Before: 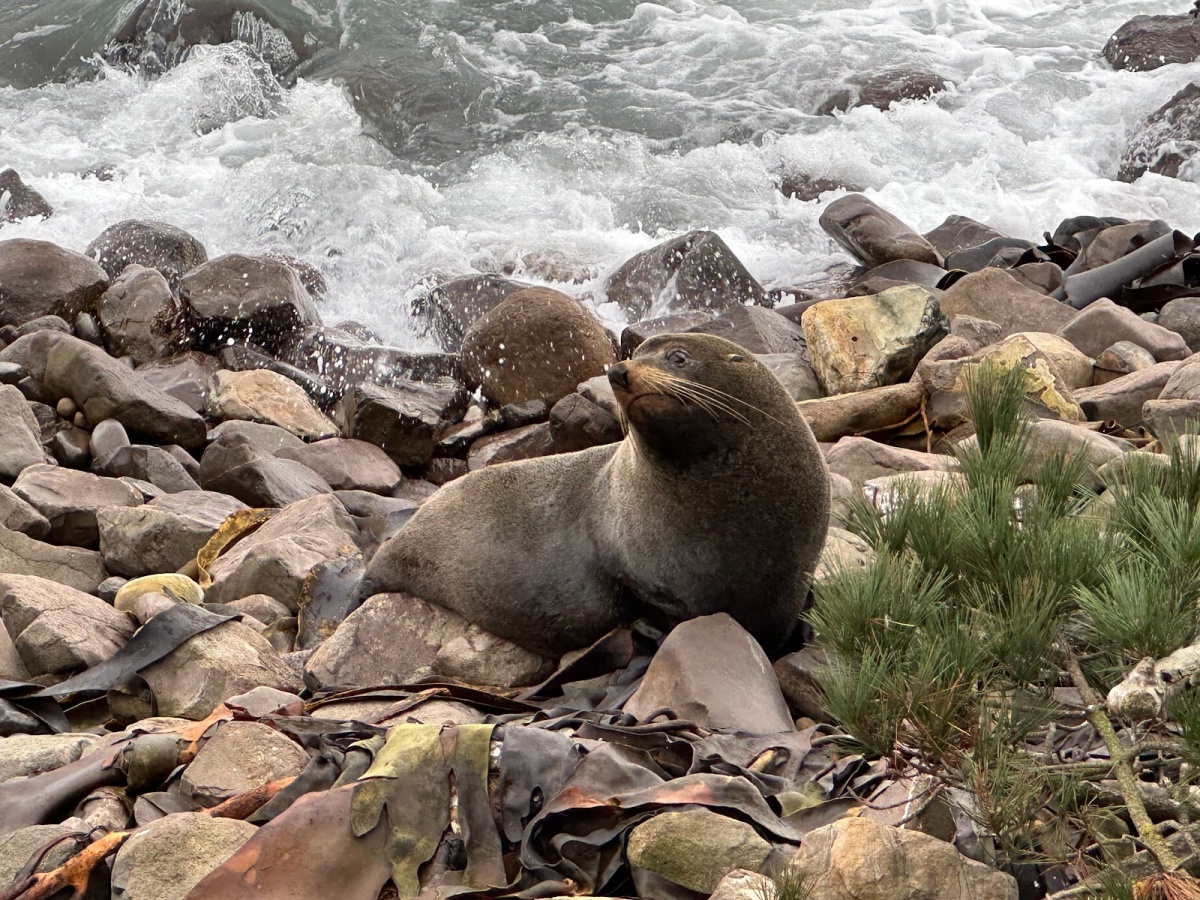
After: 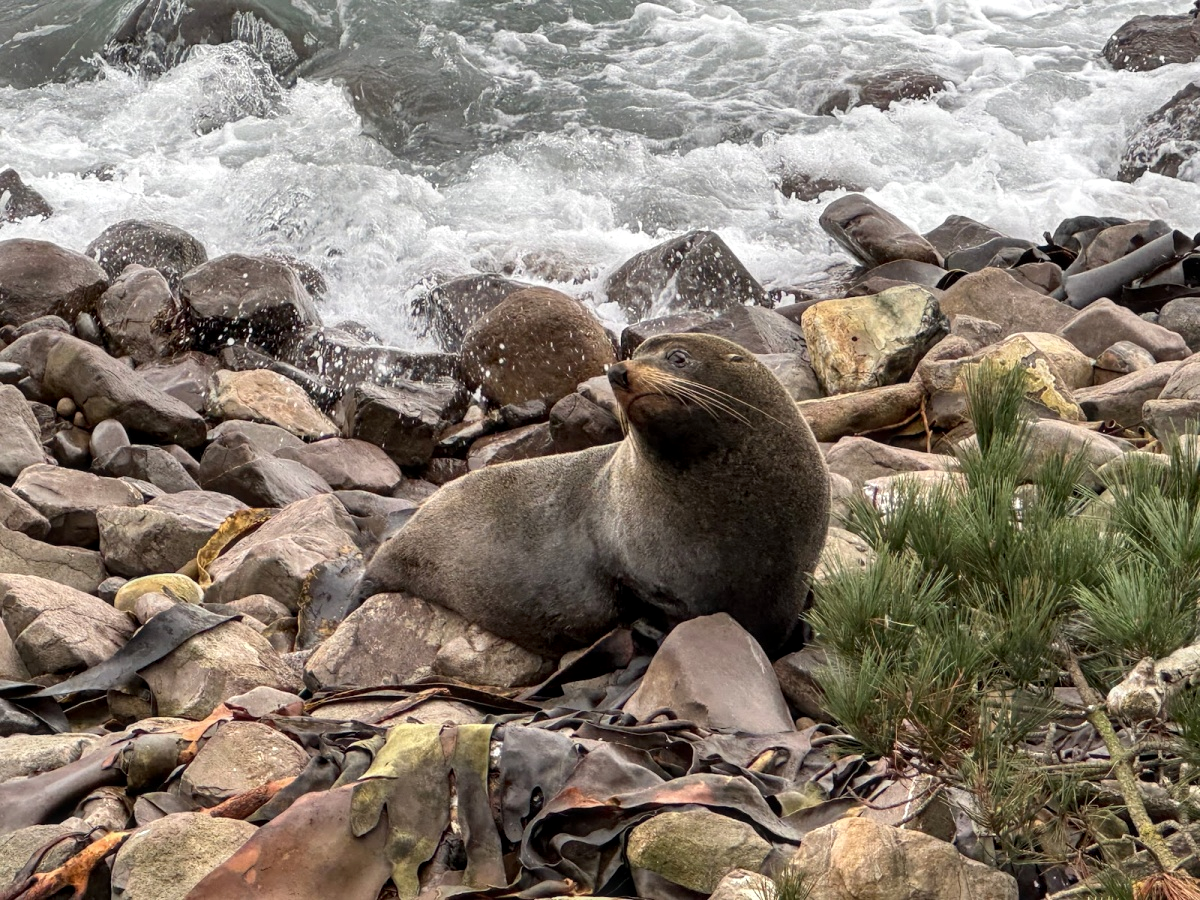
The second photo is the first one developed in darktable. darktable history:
exposure: black level correction 0, compensate exposure bias true, compensate highlight preservation false
local contrast: on, module defaults
